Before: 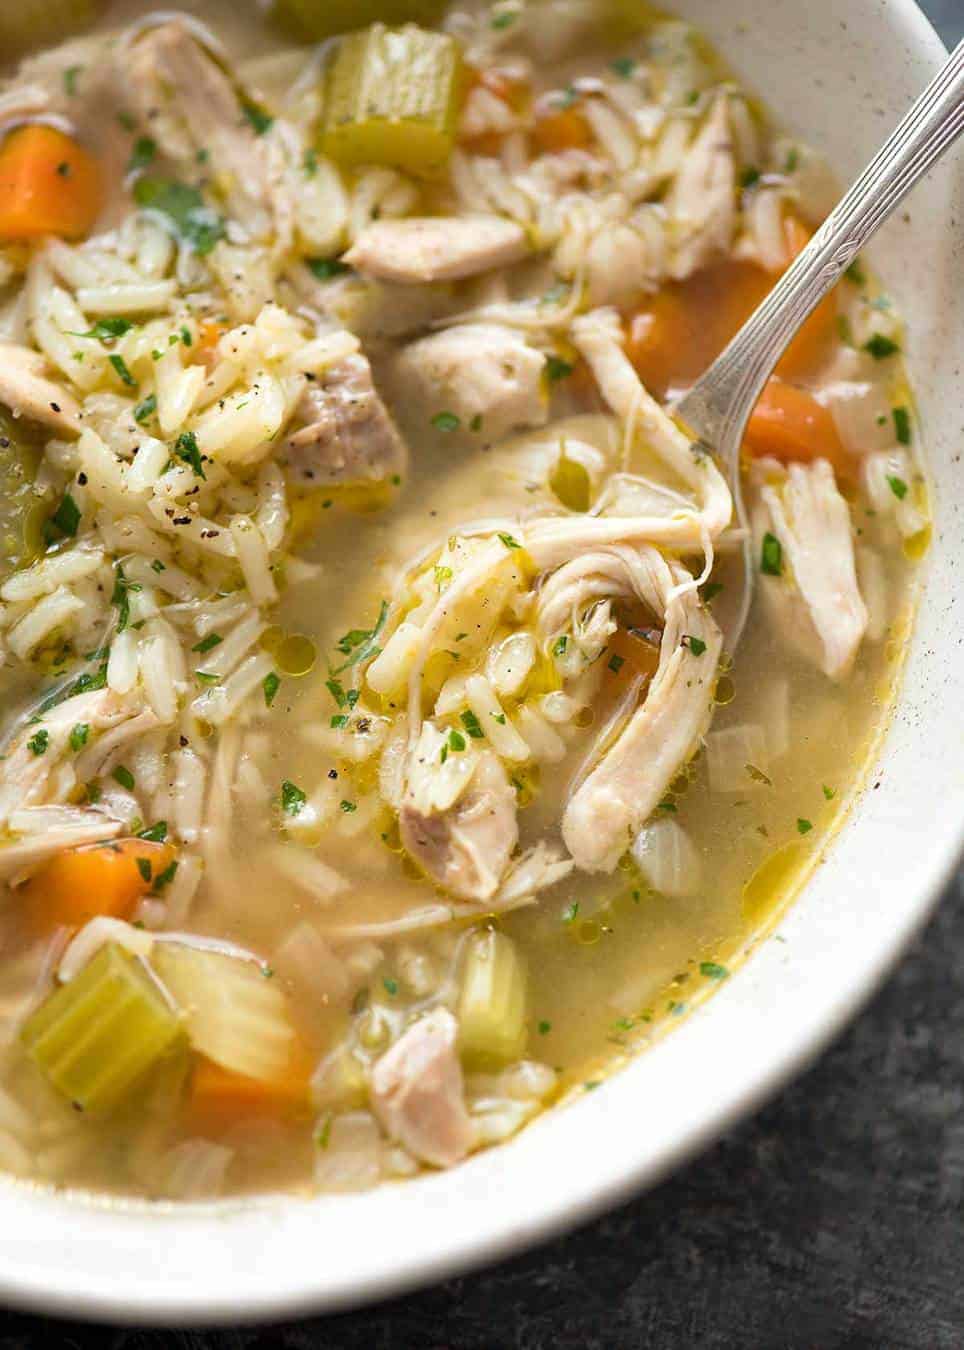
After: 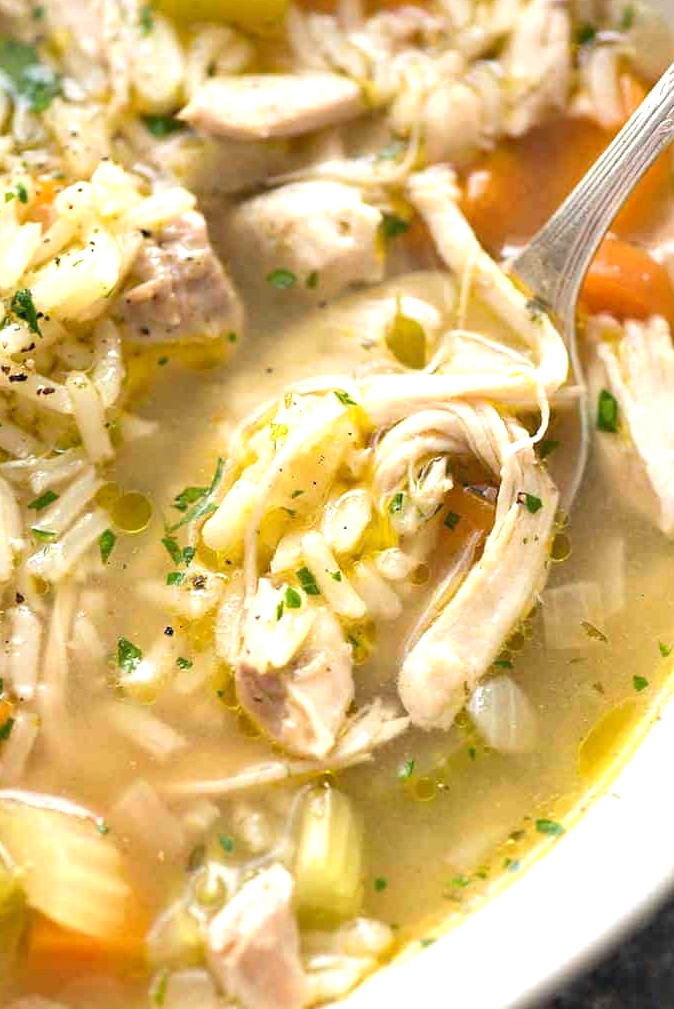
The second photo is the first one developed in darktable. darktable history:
crop and rotate: left 17.046%, top 10.659%, right 12.989%, bottom 14.553%
exposure: black level correction 0.001, exposure 0.5 EV, compensate exposure bias true, compensate highlight preservation false
